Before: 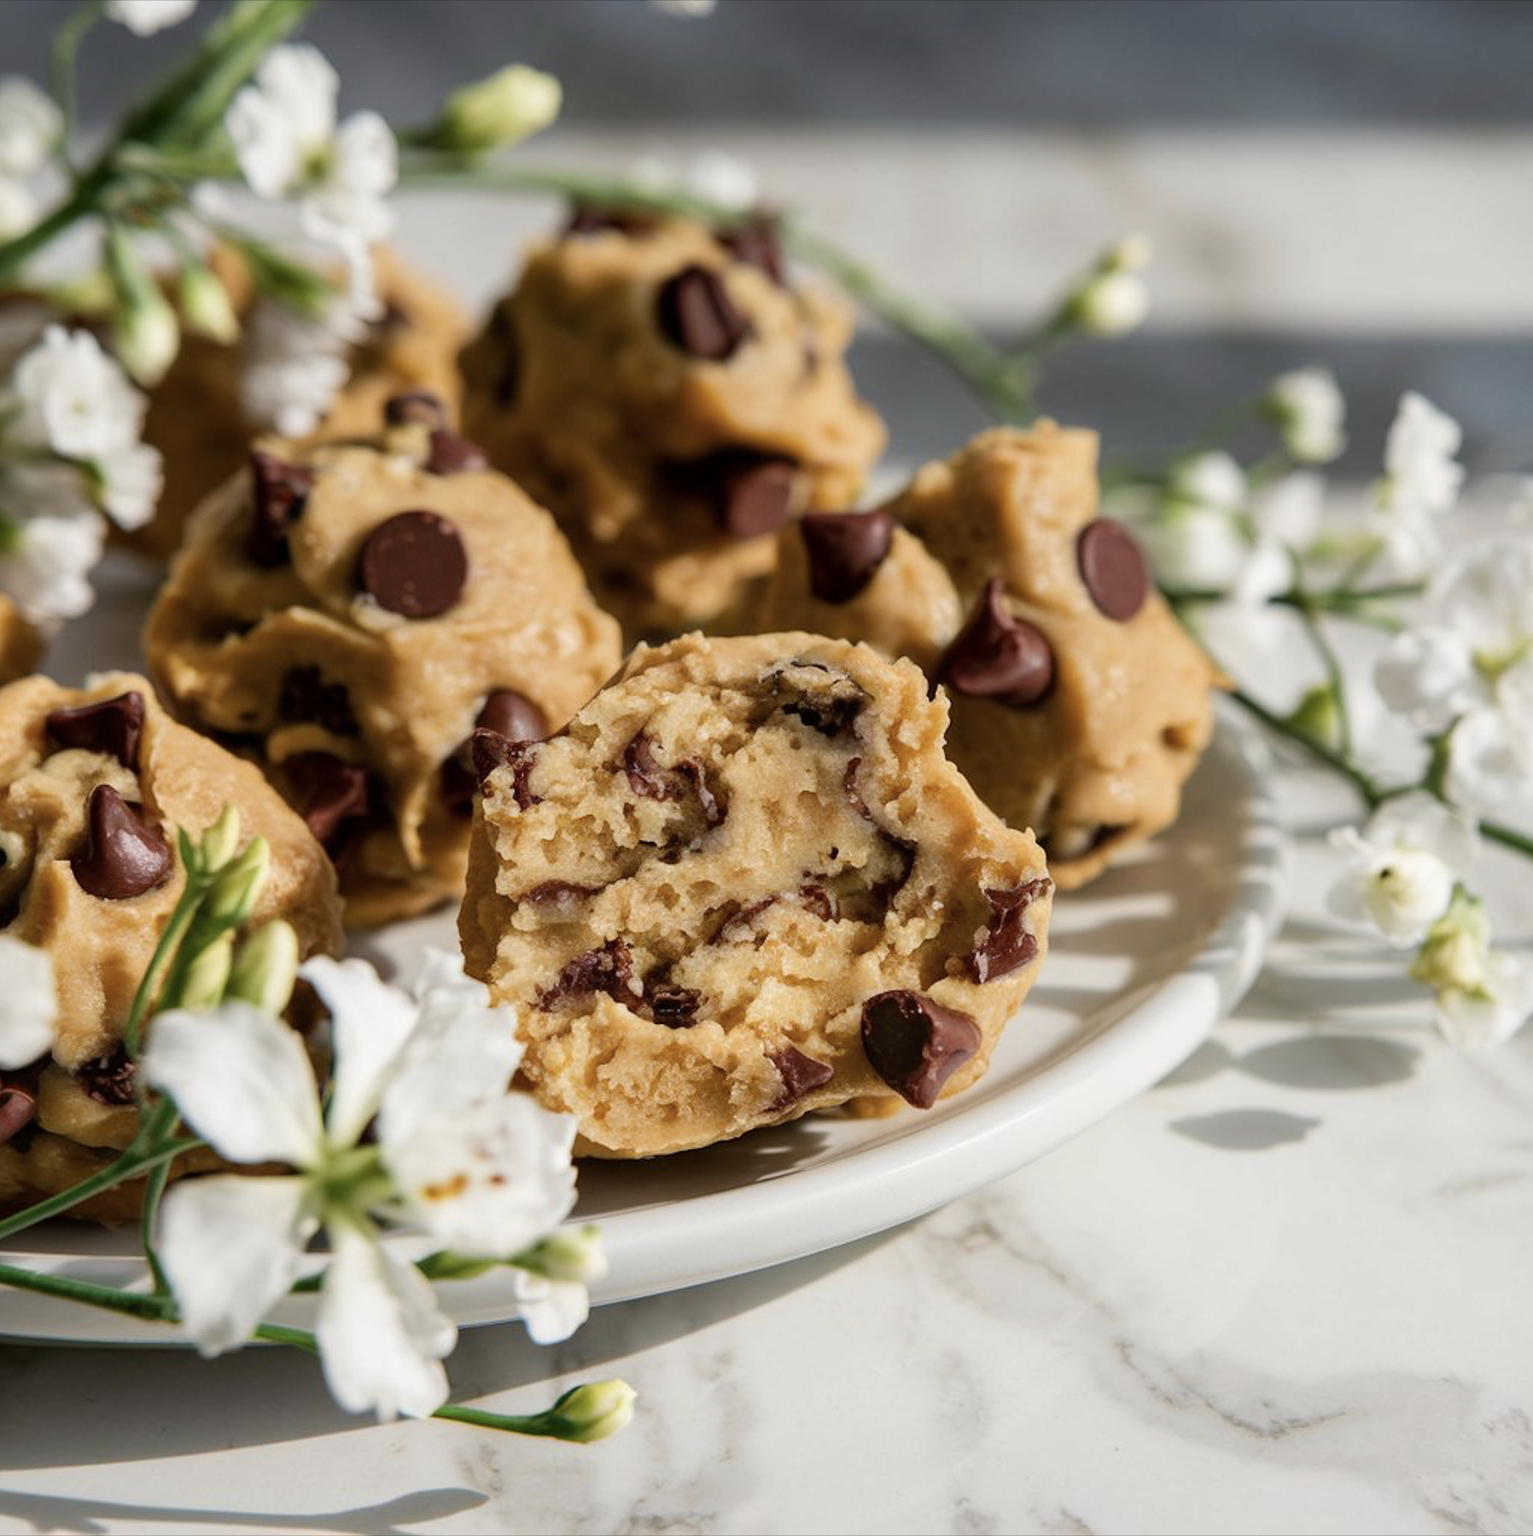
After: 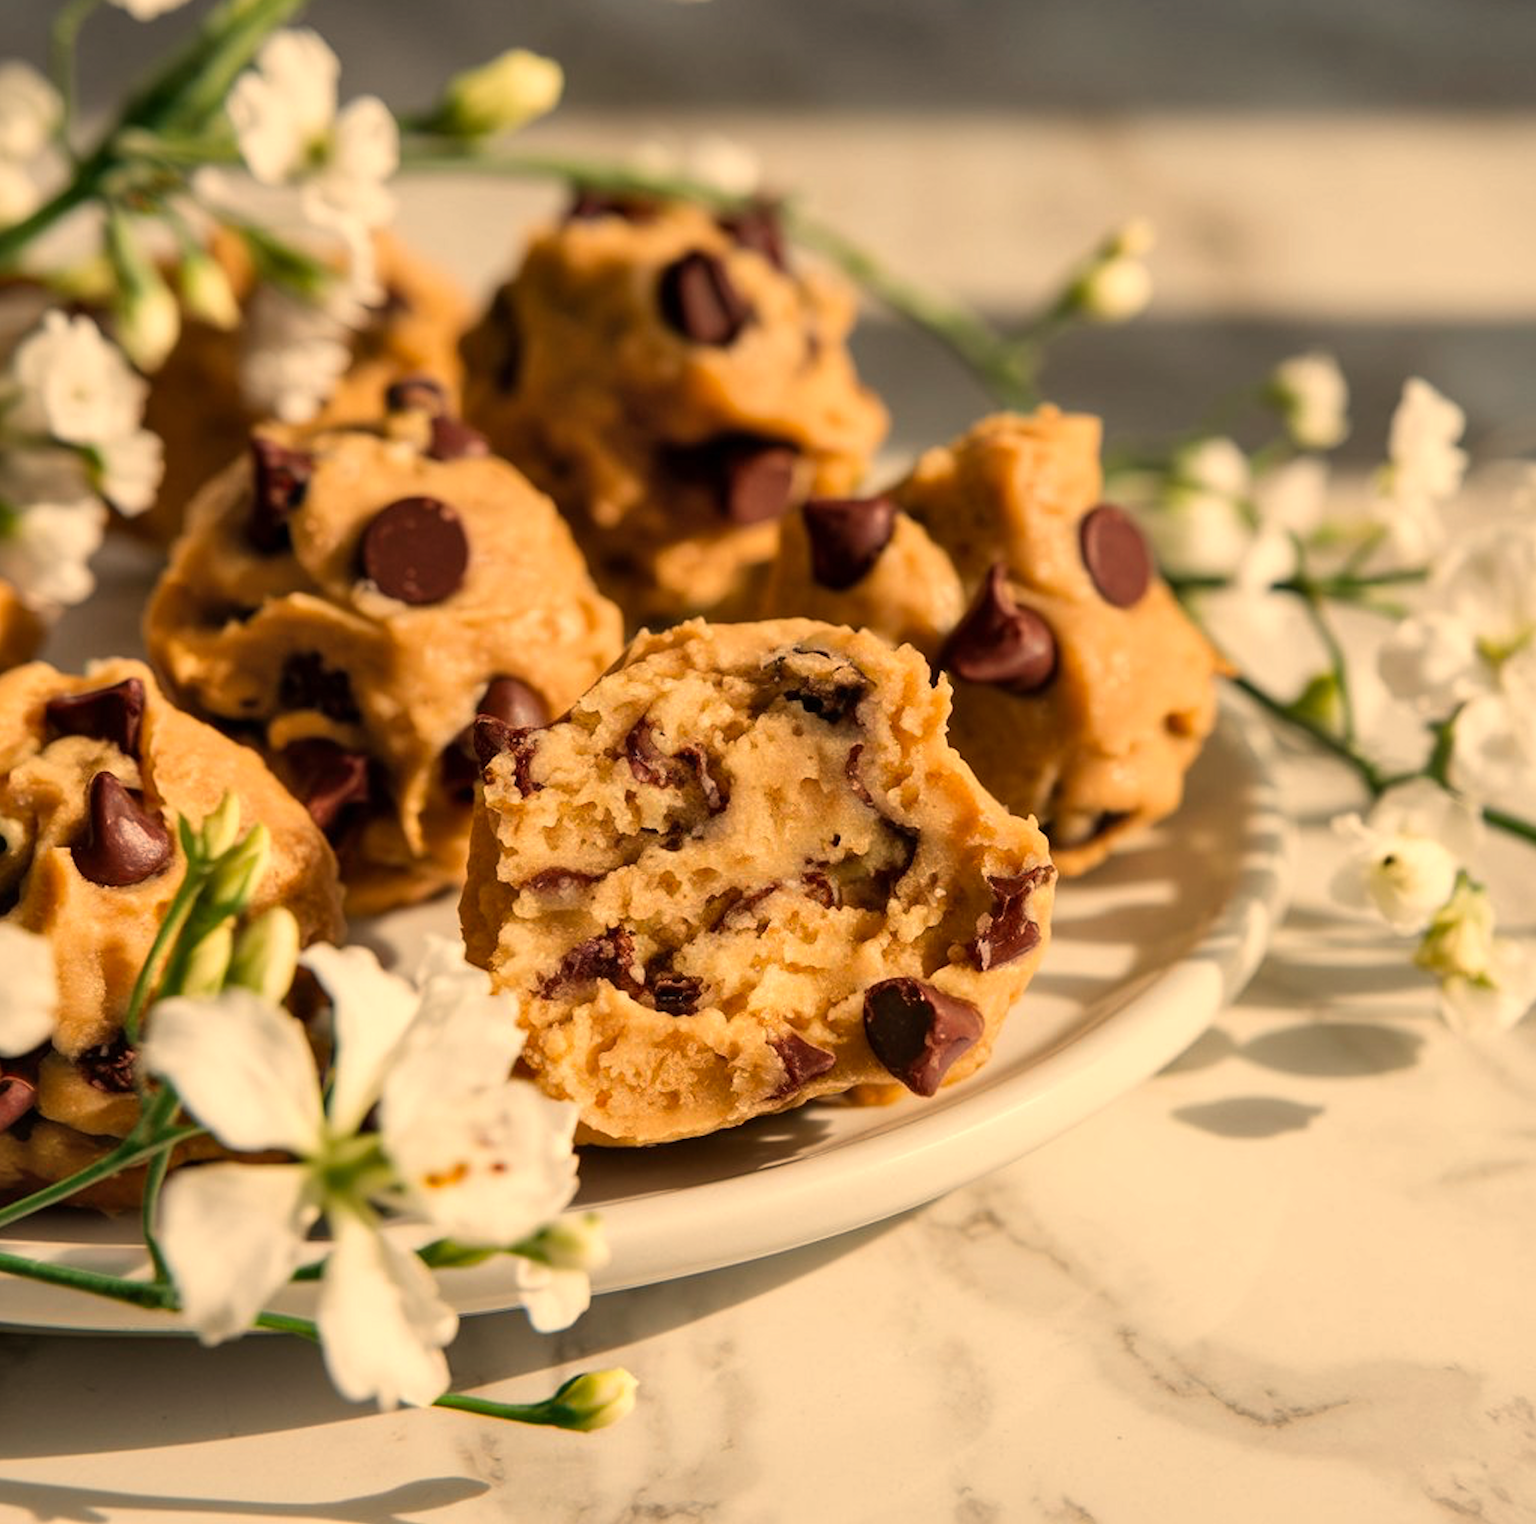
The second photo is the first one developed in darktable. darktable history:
crop: top 1.049%, right 0.001%
white balance: red 1.138, green 0.996, blue 0.812
shadows and highlights: shadows 75, highlights -25, soften with gaussian
